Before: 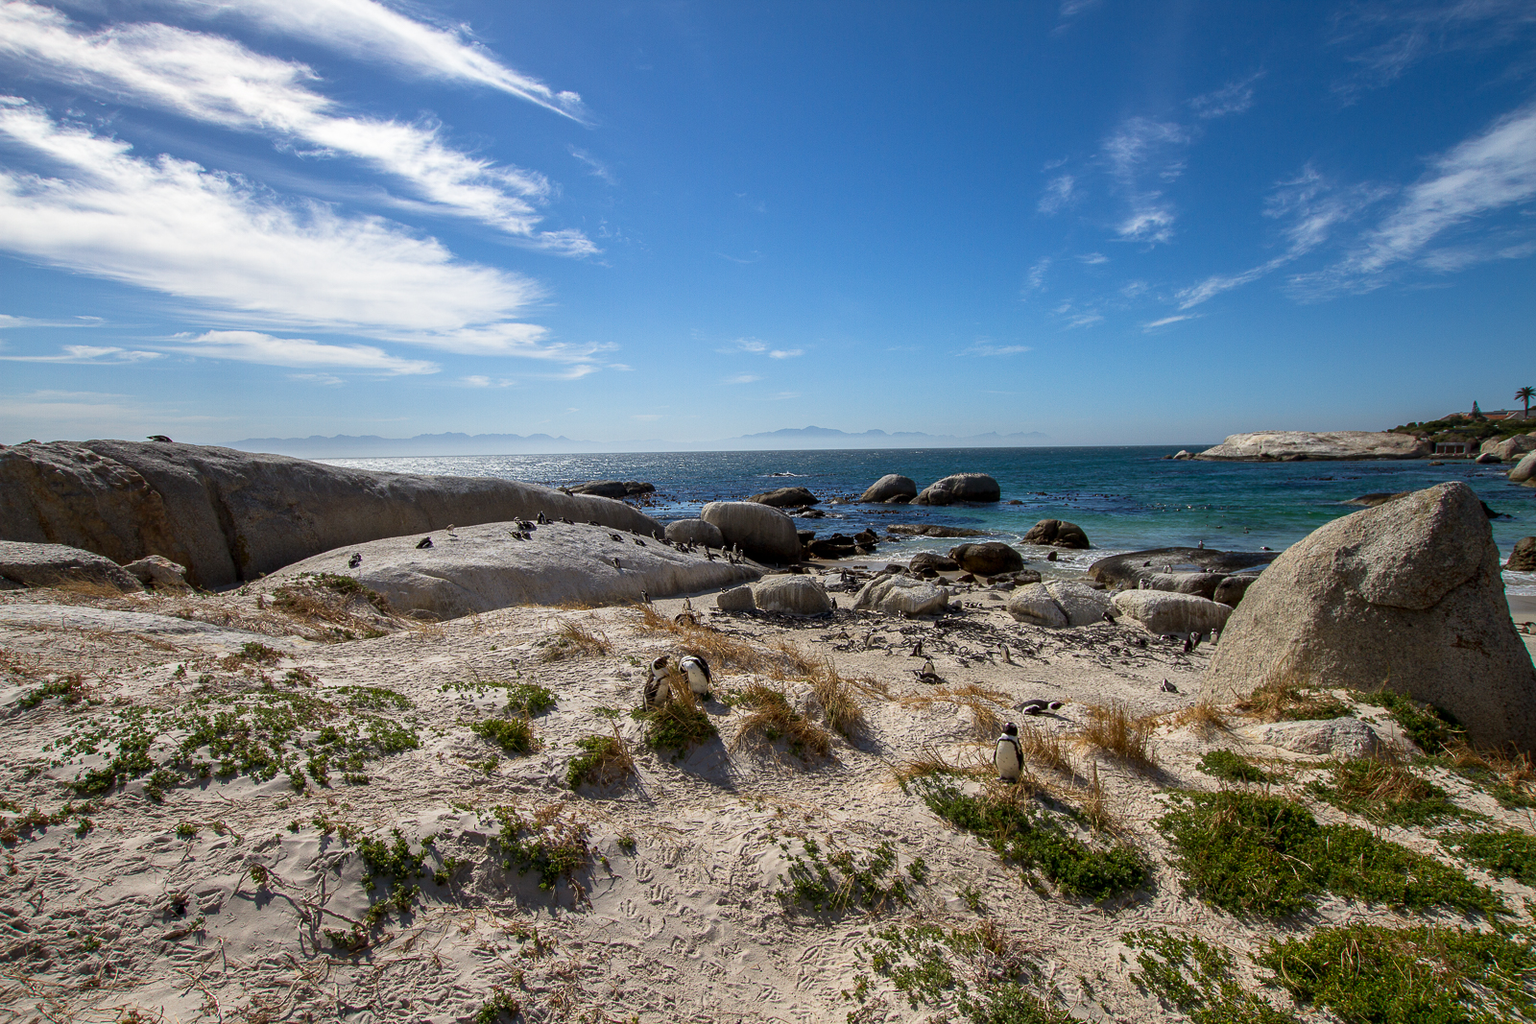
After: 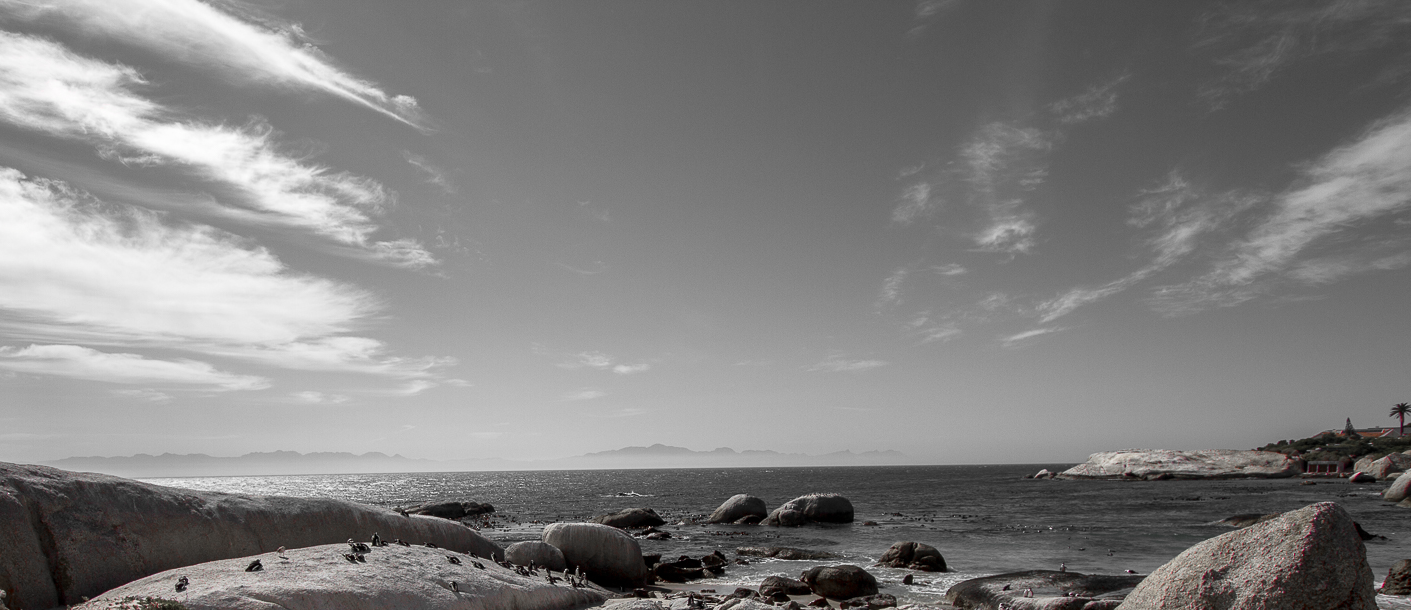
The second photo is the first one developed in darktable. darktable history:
crop and rotate: left 11.812%, bottom 42.776%
color zones: curves: ch1 [(0, 0.831) (0.08, 0.771) (0.157, 0.268) (0.241, 0.207) (0.562, -0.005) (0.714, -0.013) (0.876, 0.01) (1, 0.831)]
